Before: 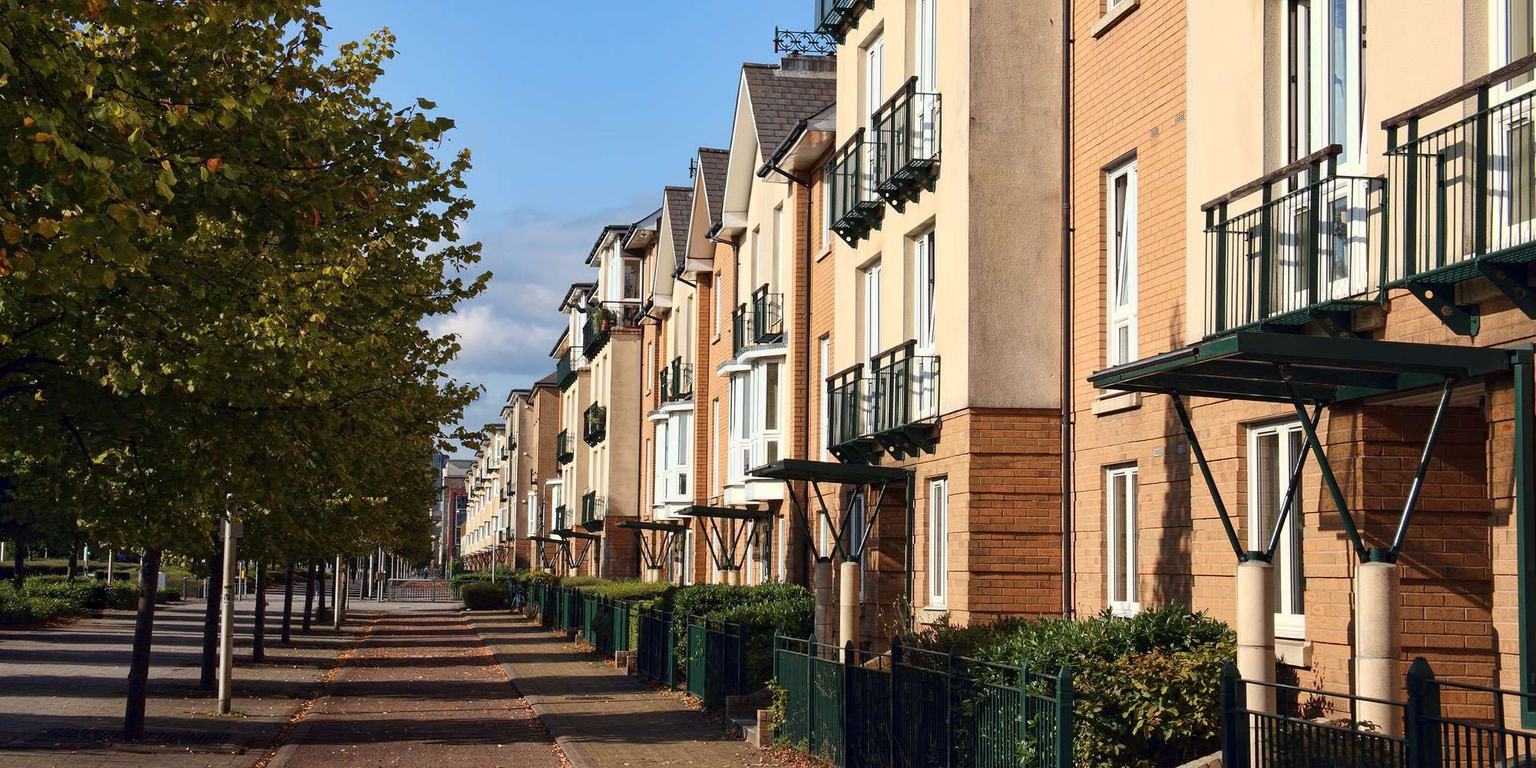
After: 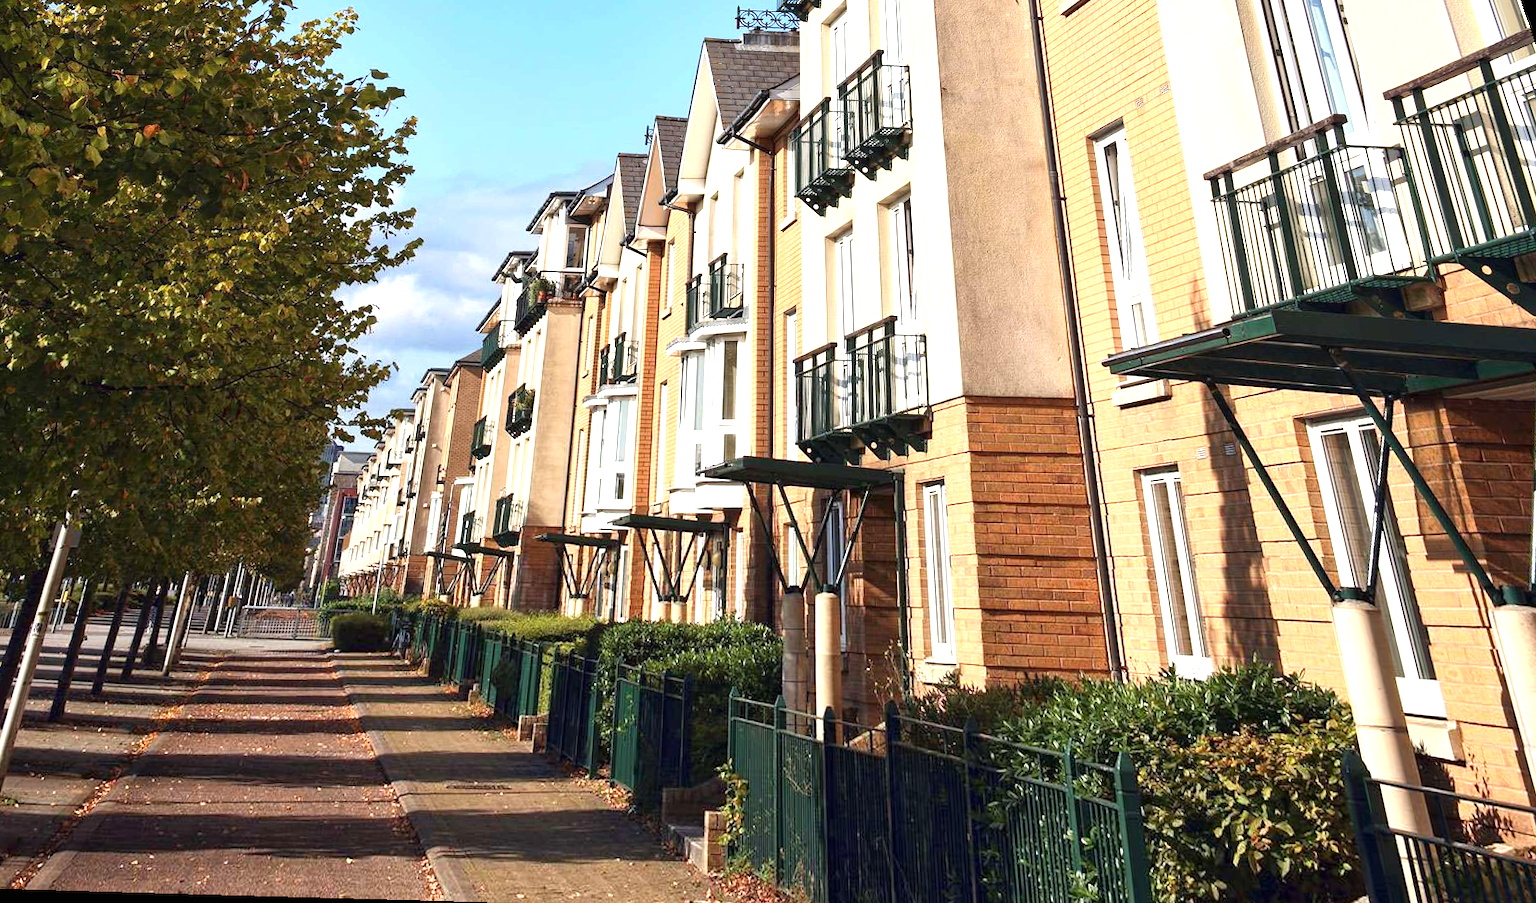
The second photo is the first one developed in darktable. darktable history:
rotate and perspective: rotation 0.72°, lens shift (vertical) -0.352, lens shift (horizontal) -0.051, crop left 0.152, crop right 0.859, crop top 0.019, crop bottom 0.964
exposure: black level correction 0, exposure 0.9 EV, compensate highlight preservation false
